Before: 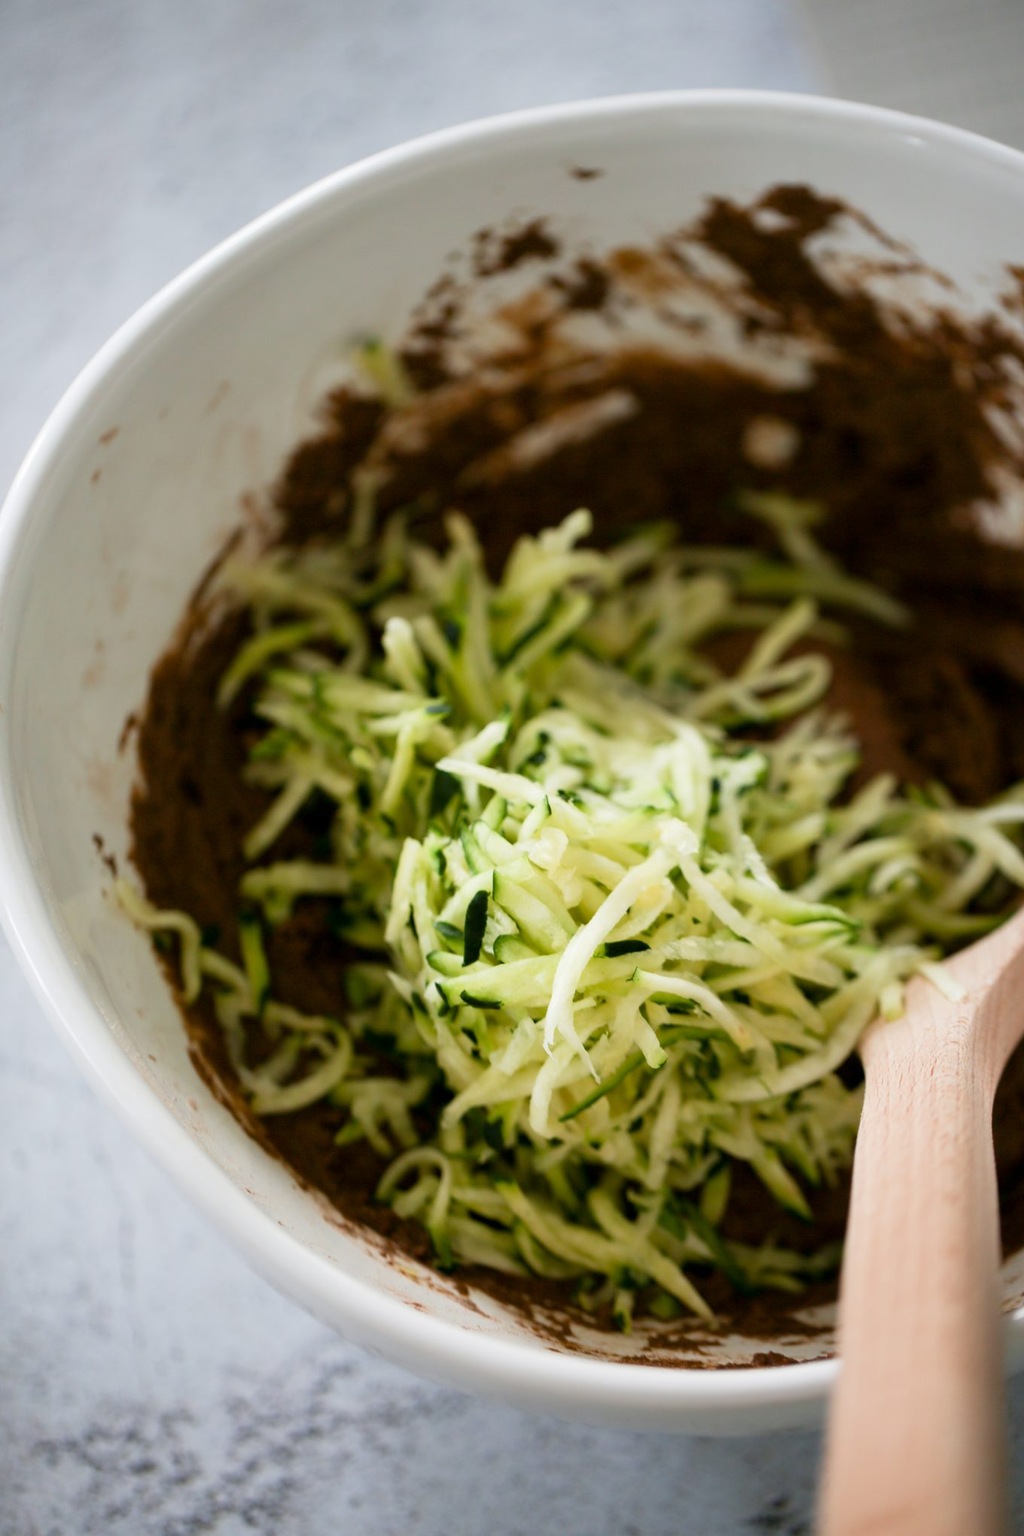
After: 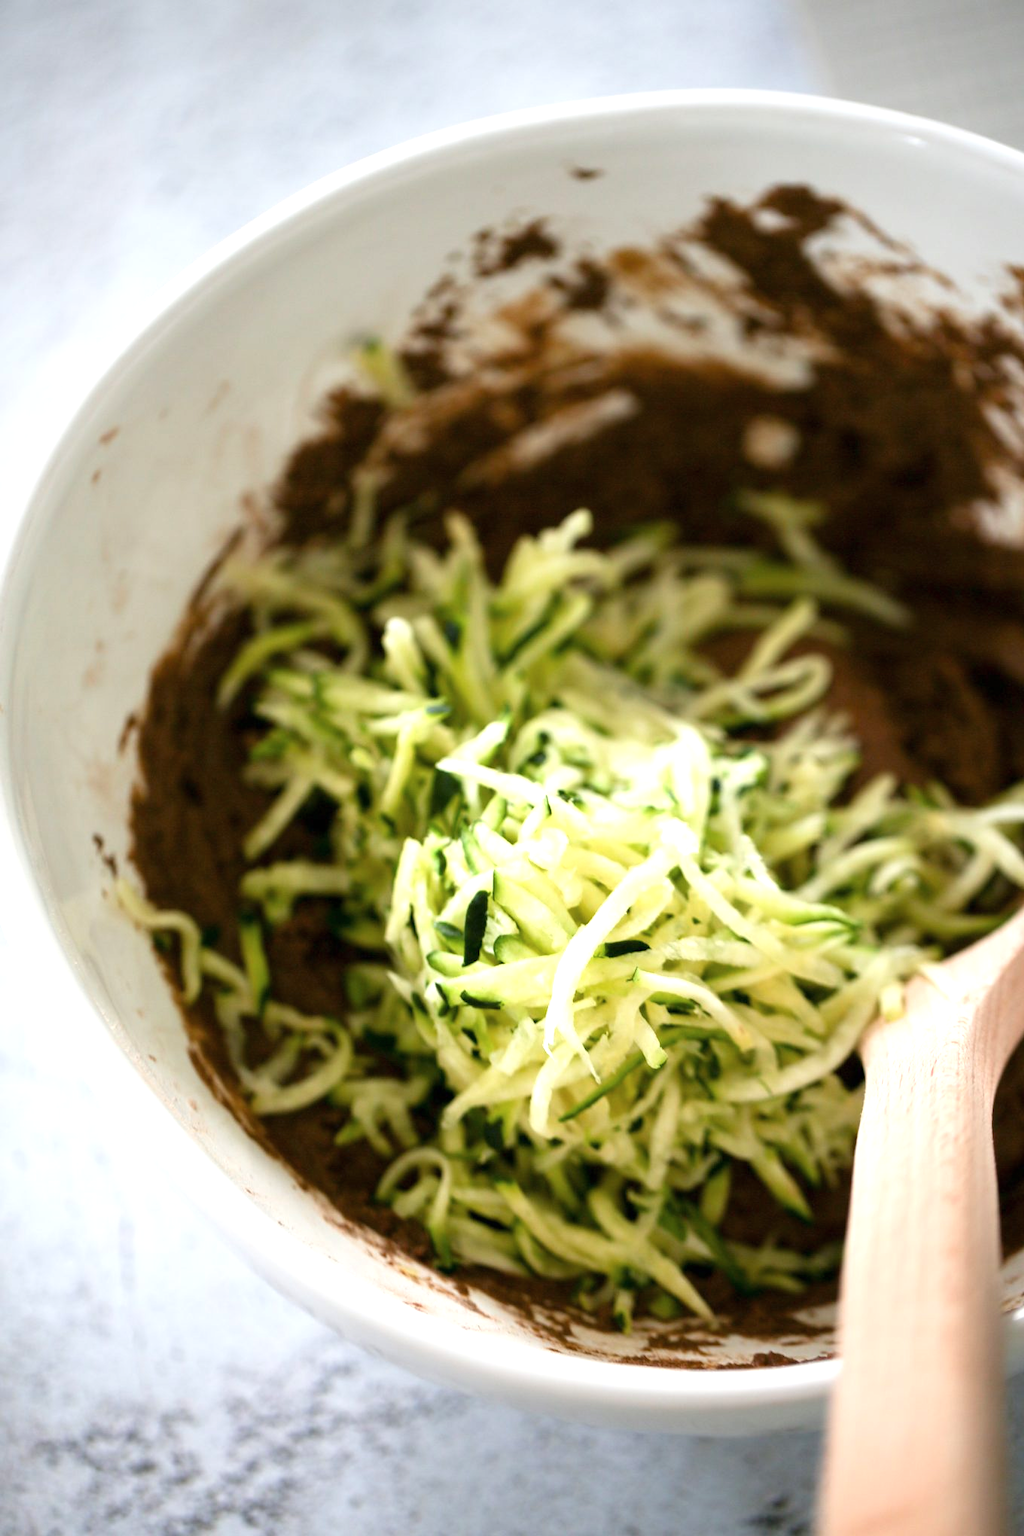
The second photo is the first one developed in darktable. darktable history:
contrast brightness saturation: saturation -0.05
exposure: black level correction 0, exposure 0.7 EV, compensate exposure bias true, compensate highlight preservation false
